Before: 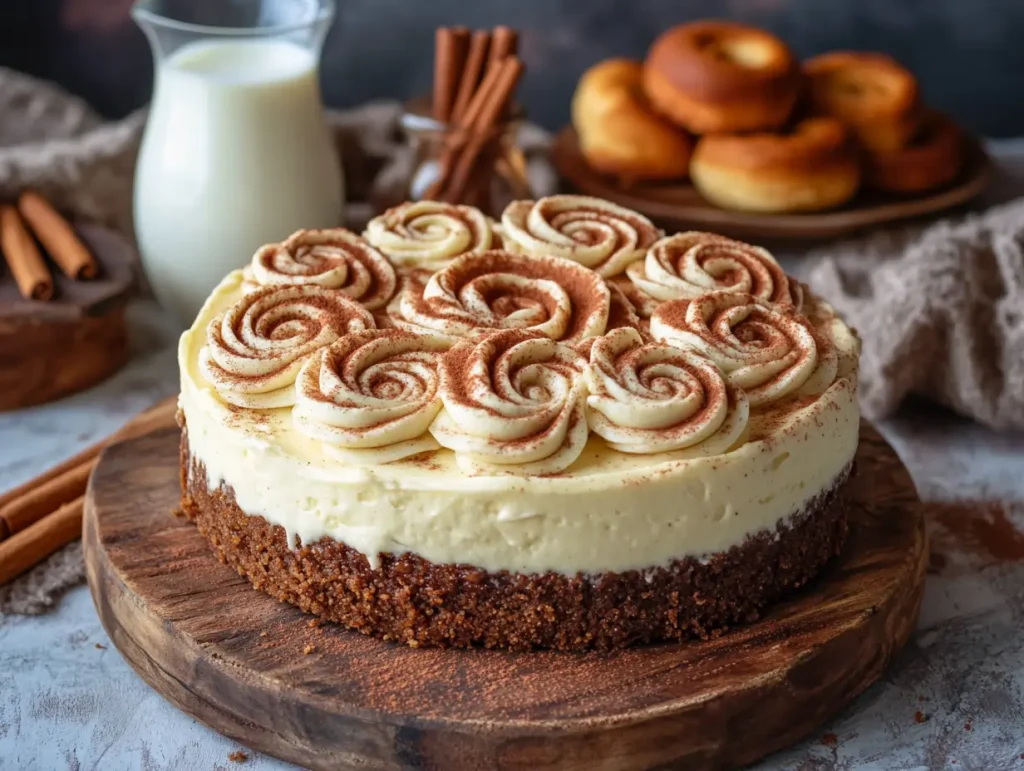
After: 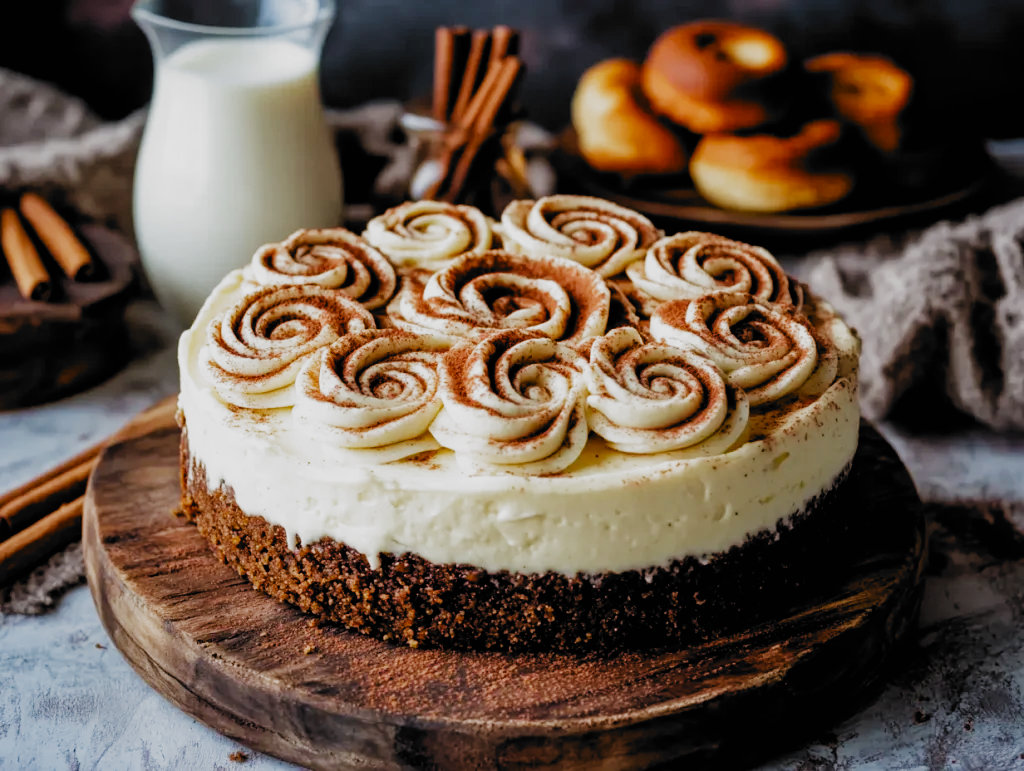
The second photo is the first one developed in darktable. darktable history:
filmic rgb: black relative exposure -5 EV, white relative exposure 3.98 EV, threshold 2.95 EV, hardness 2.9, contrast 1.299, highlights saturation mix -29.35%, add noise in highlights 0.002, preserve chrominance no, color science v3 (2019), use custom middle-gray values true, contrast in highlights soft, enable highlight reconstruction true
